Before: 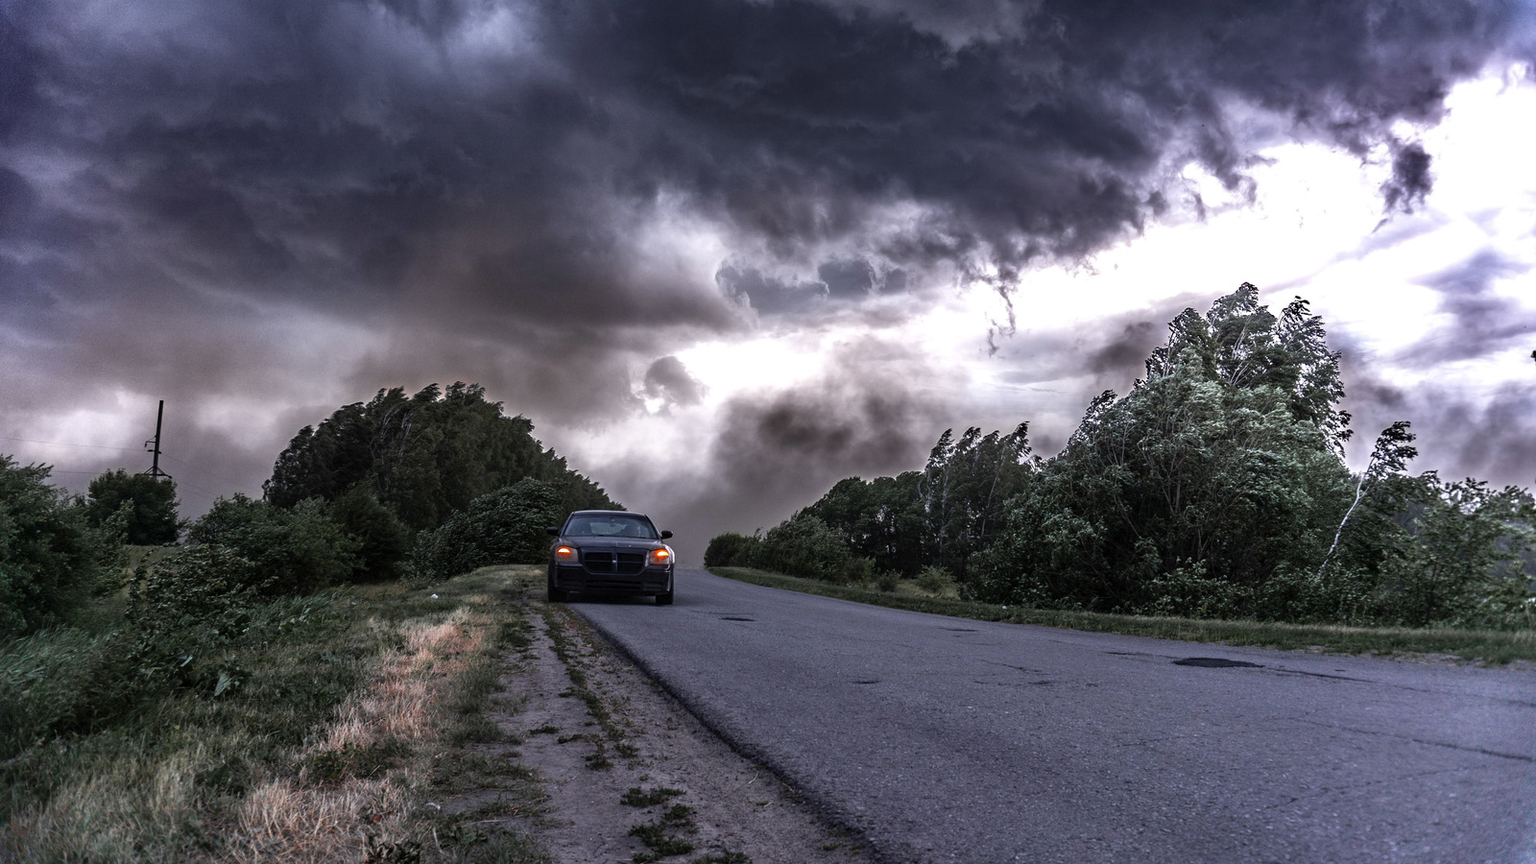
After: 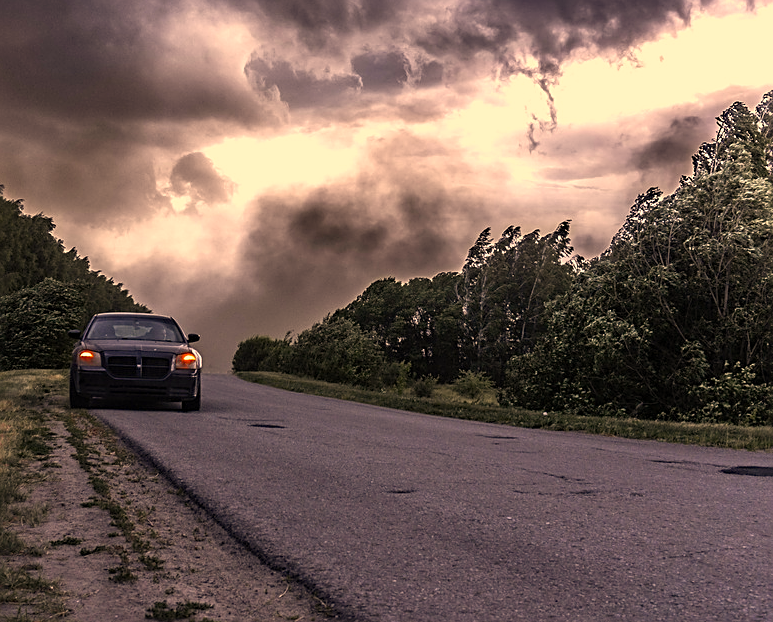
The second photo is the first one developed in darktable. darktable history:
color correction: highlights a* 14.96, highlights b* 31.65
crop: left 31.324%, top 24.434%, right 20.331%, bottom 6.452%
sharpen: on, module defaults
